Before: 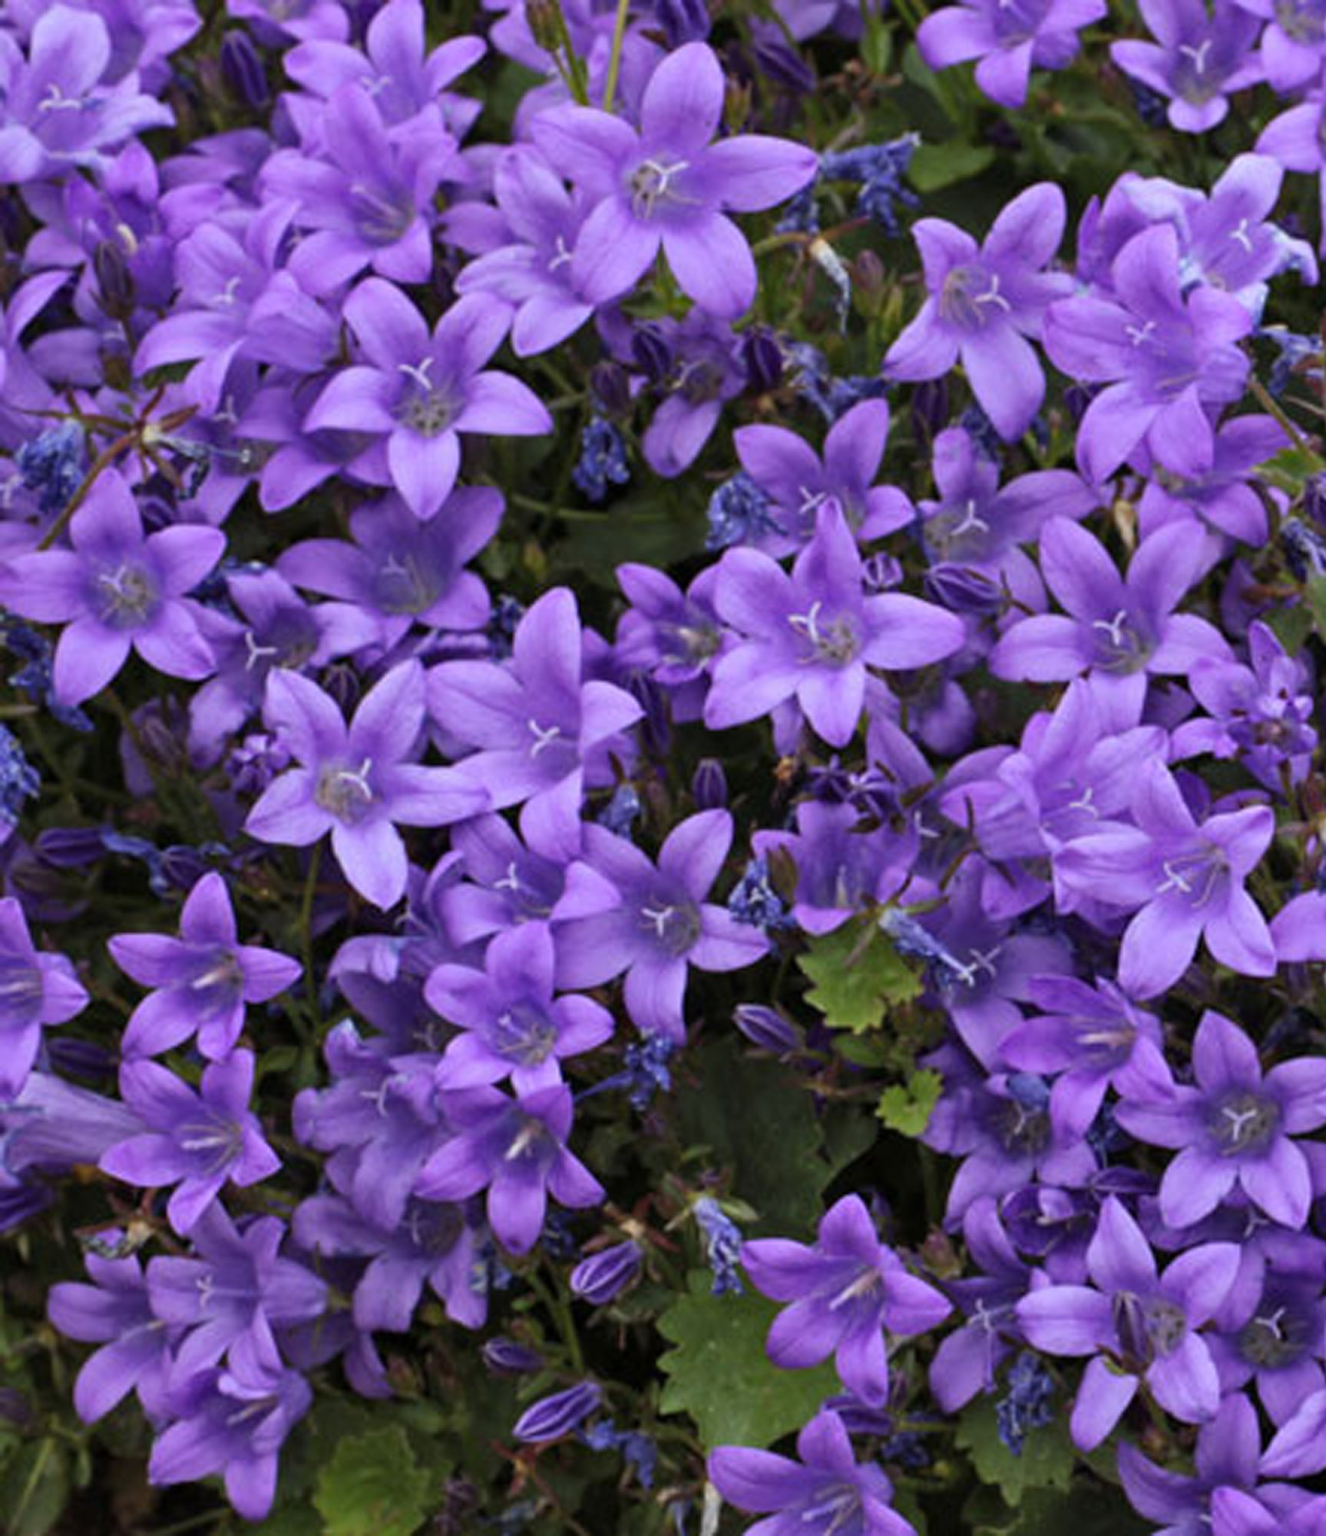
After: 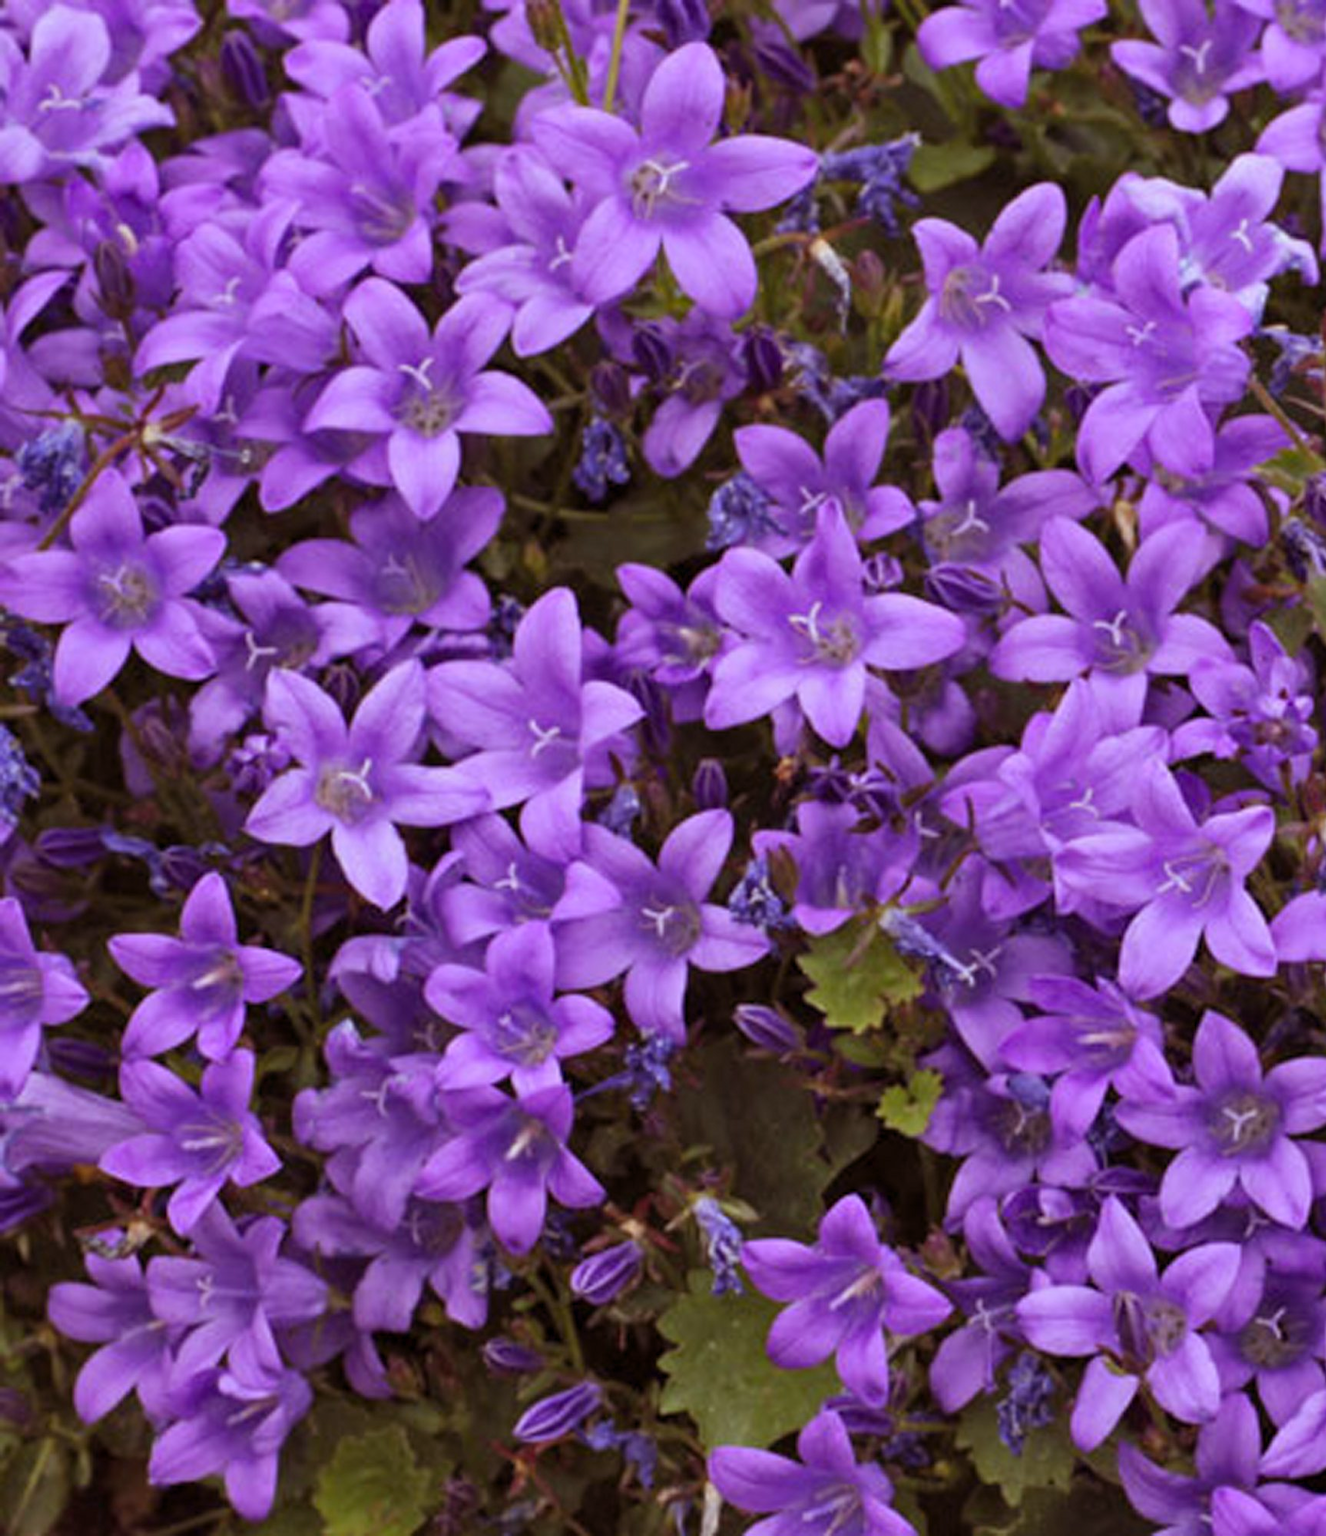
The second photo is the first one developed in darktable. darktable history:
vibrance: on, module defaults
rgb levels: mode RGB, independent channels, levels [[0, 0.474, 1], [0, 0.5, 1], [0, 0.5, 1]]
